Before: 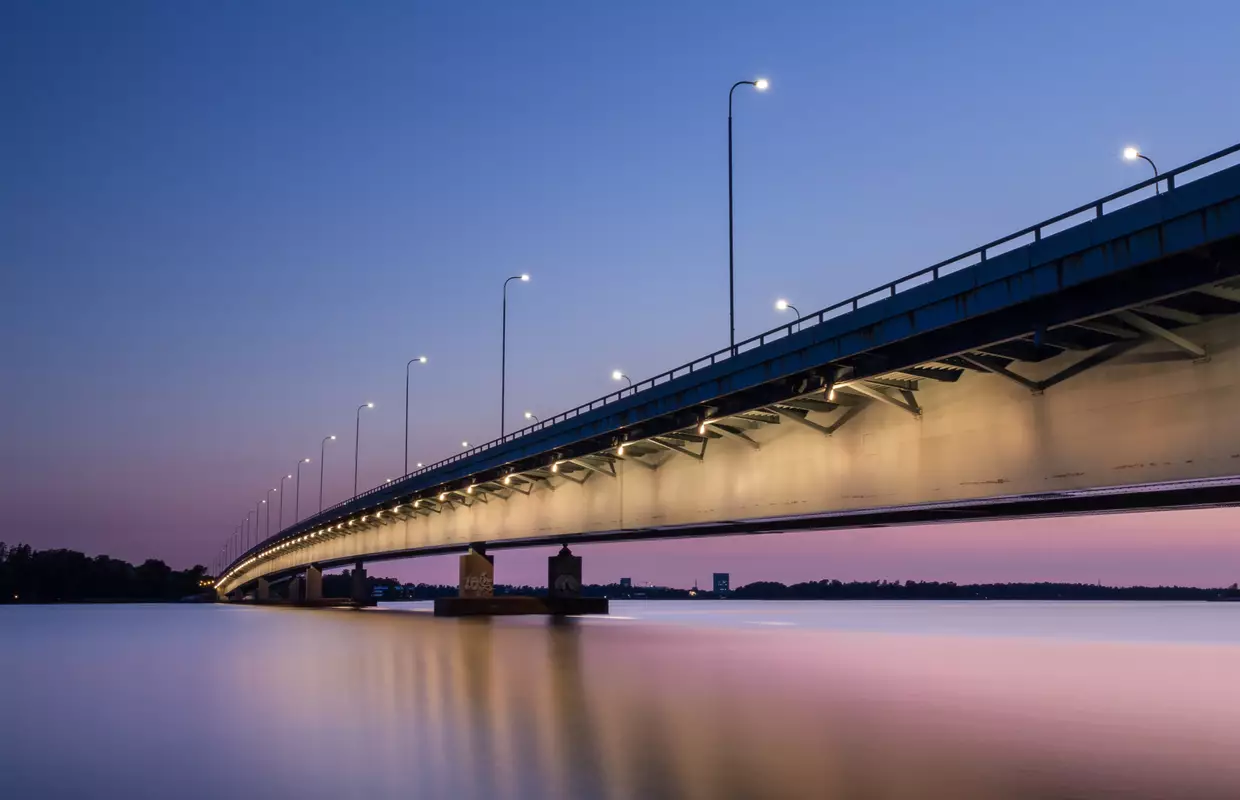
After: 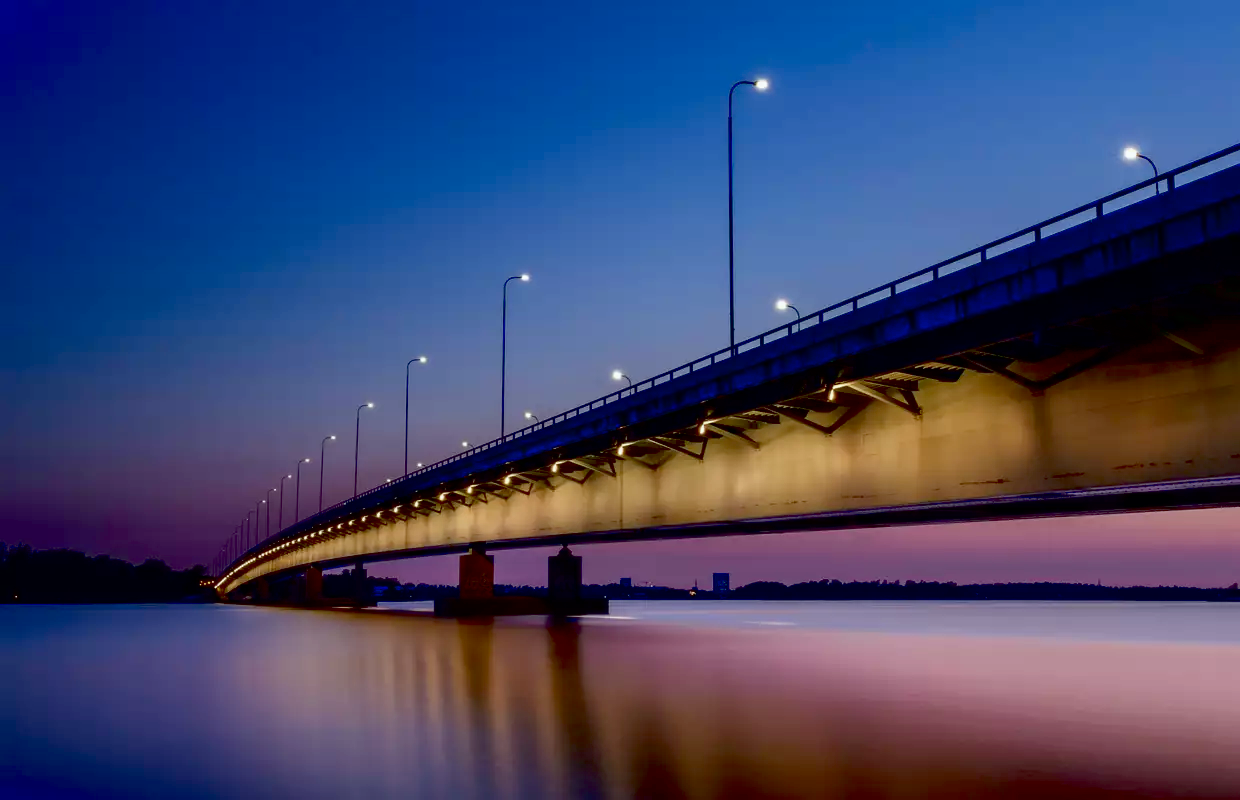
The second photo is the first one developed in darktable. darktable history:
contrast brightness saturation: contrast 0.07, brightness -0.14, saturation 0.11
exposure: black level correction 0.056, exposure -0.039 EV, compensate highlight preservation false
white balance: red 0.978, blue 0.999
